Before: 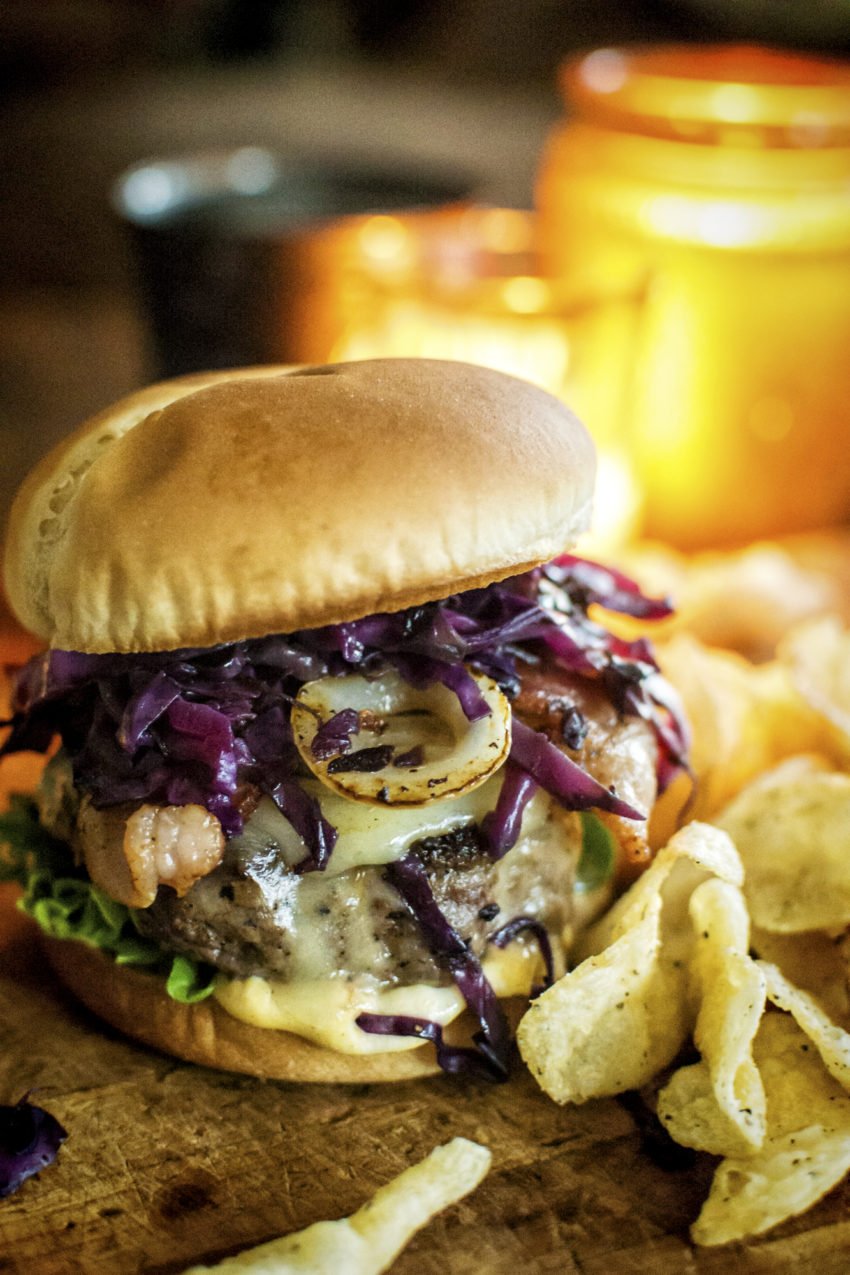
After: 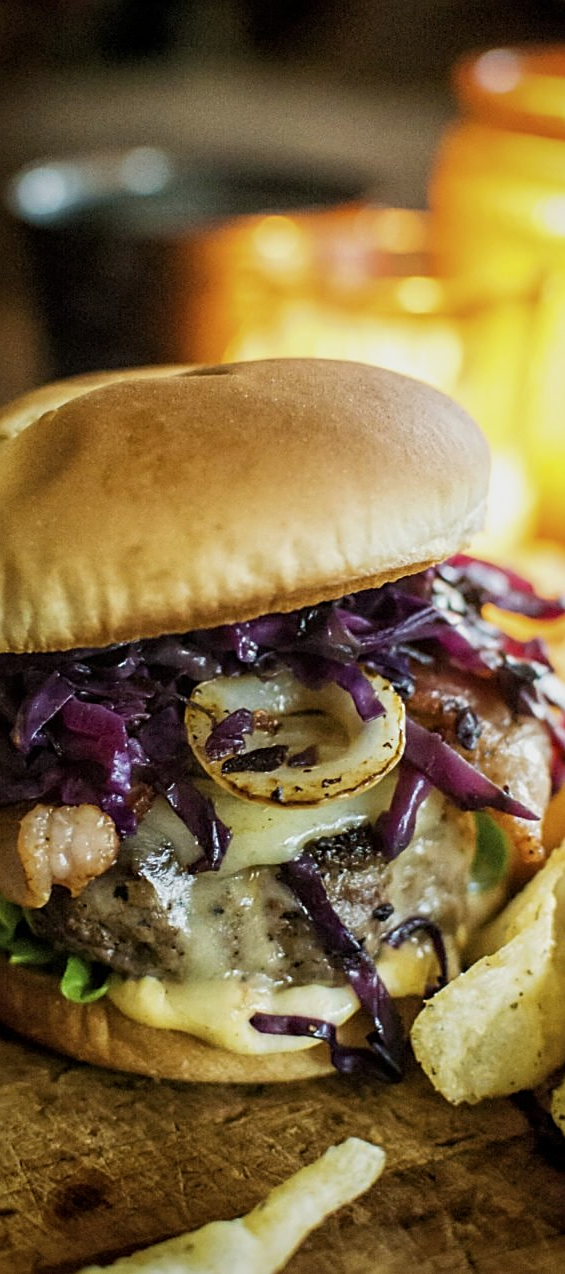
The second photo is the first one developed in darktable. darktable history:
exposure: exposure -0.253 EV, compensate highlight preservation false
sharpen: on, module defaults
crop and rotate: left 12.613%, right 20.912%
